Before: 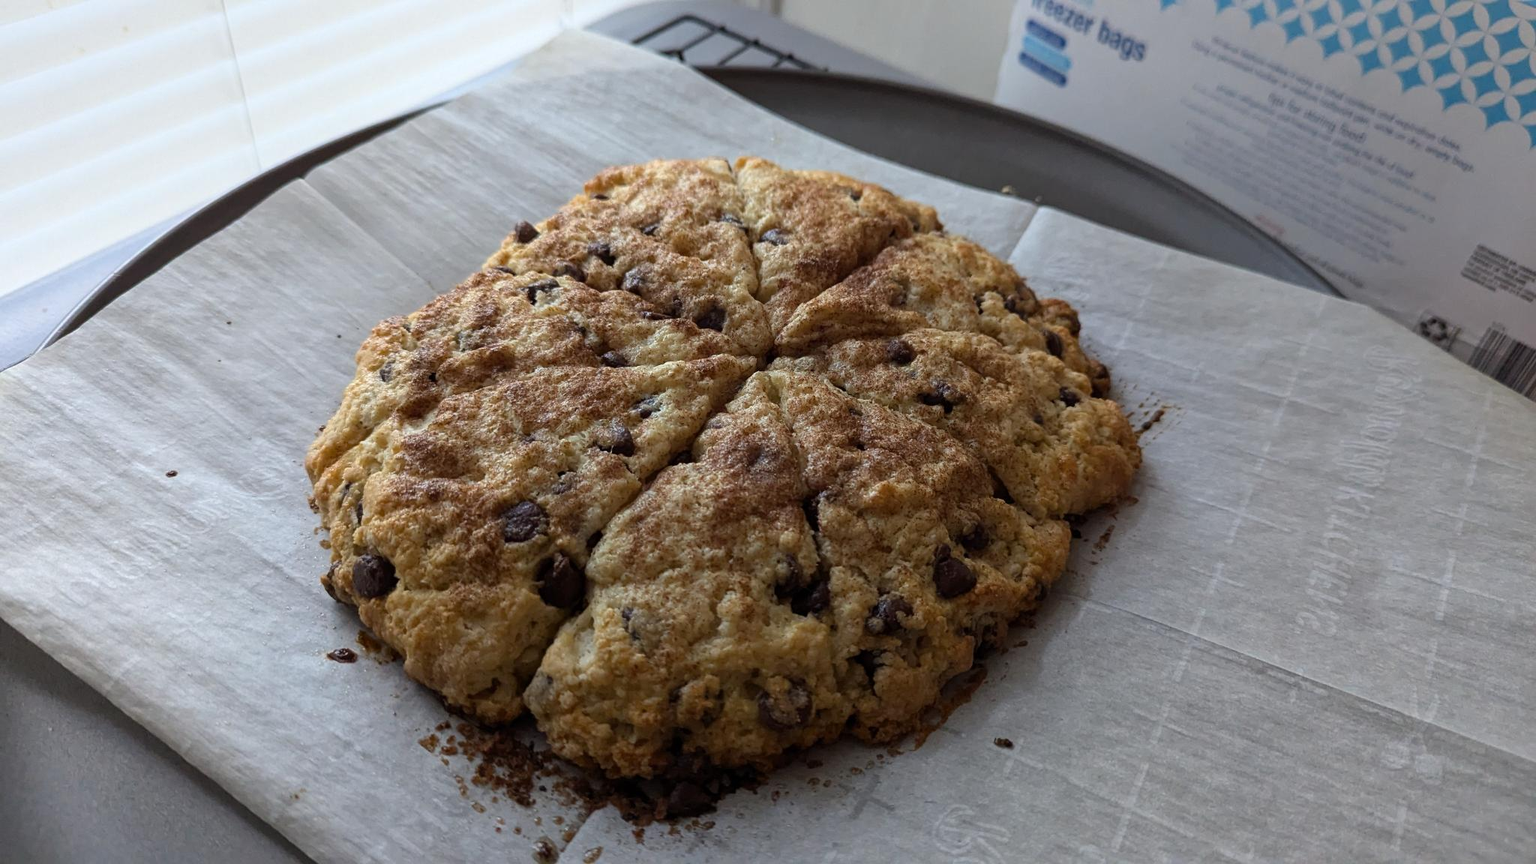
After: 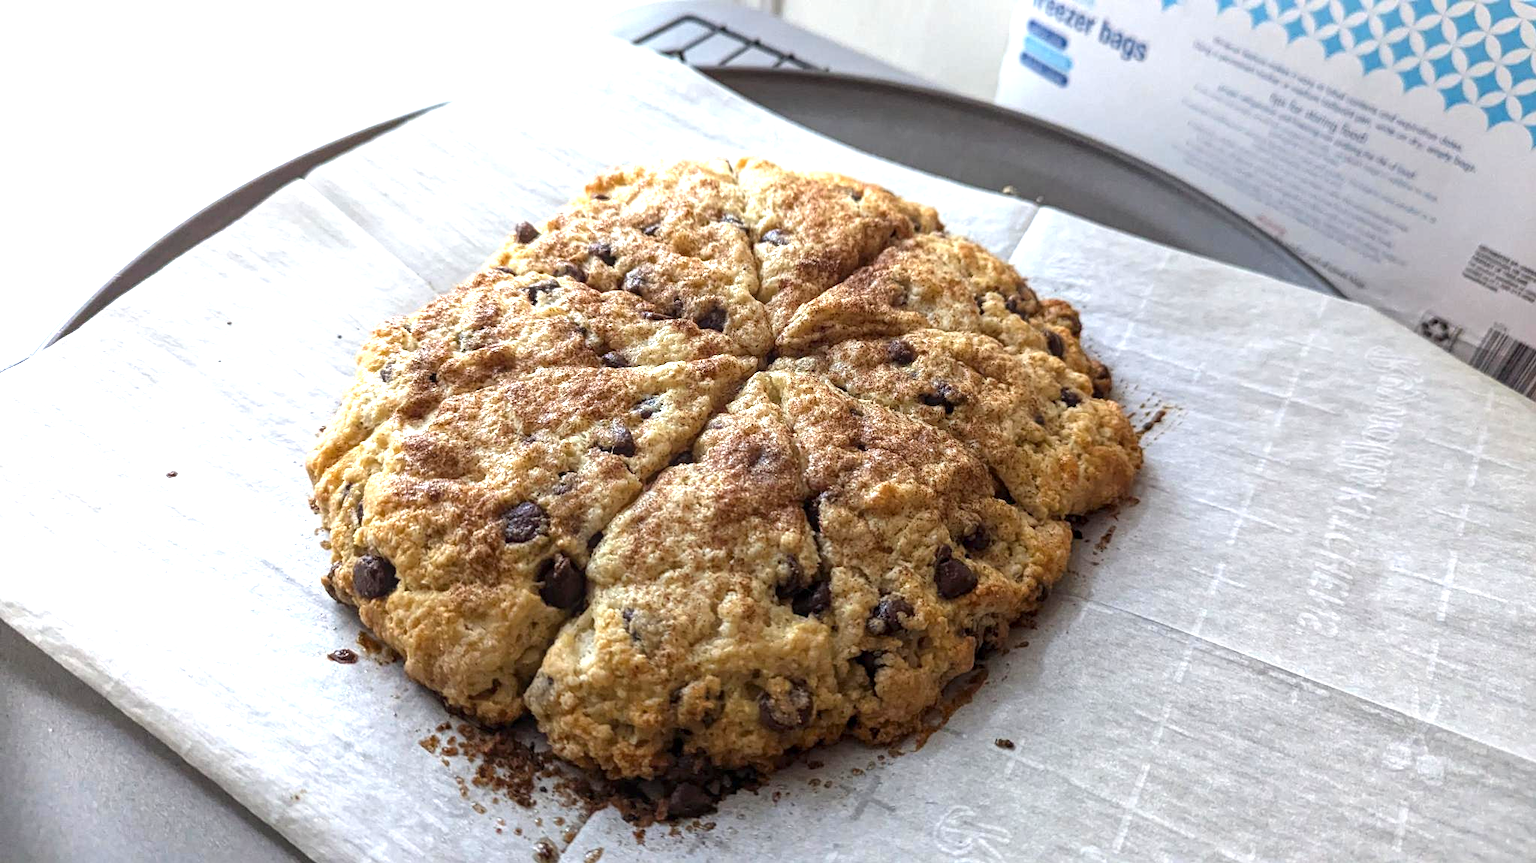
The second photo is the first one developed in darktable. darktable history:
crop: top 0.05%, bottom 0.098%
contrast equalizer: y [[0.5, 0.5, 0.468, 0.5, 0.5, 0.5], [0.5 ×6], [0.5 ×6], [0 ×6], [0 ×6]]
local contrast: on, module defaults
exposure: black level correction 0, exposure 1.3 EV, compensate highlight preservation false
